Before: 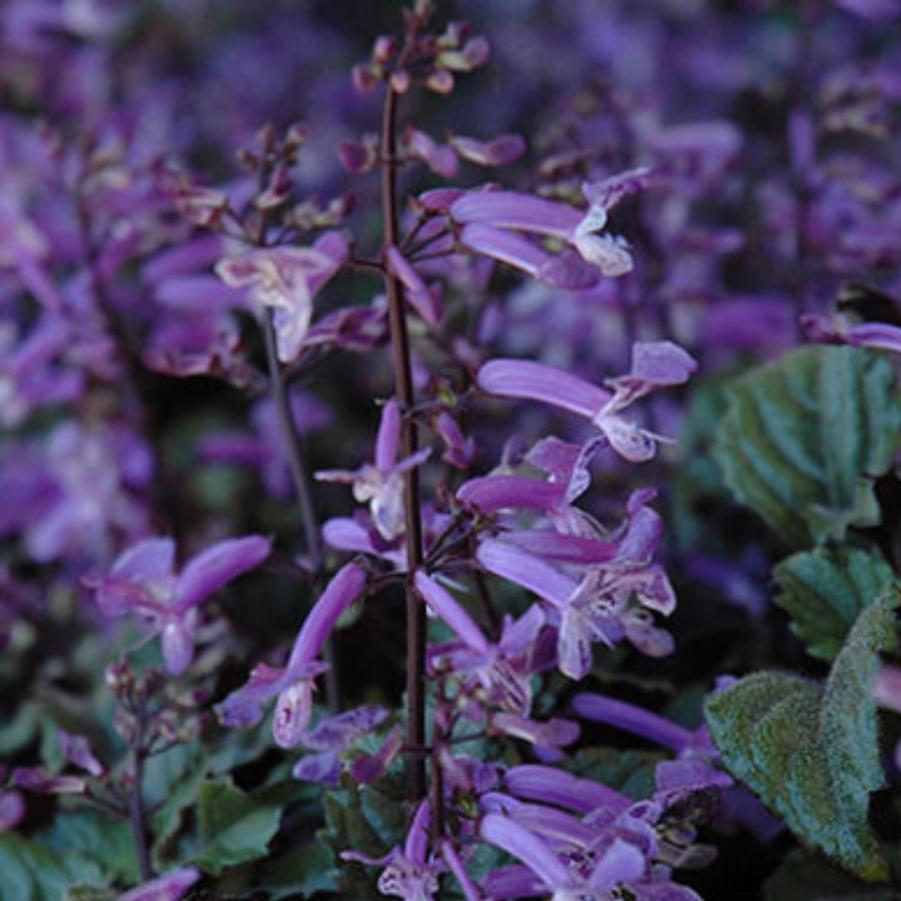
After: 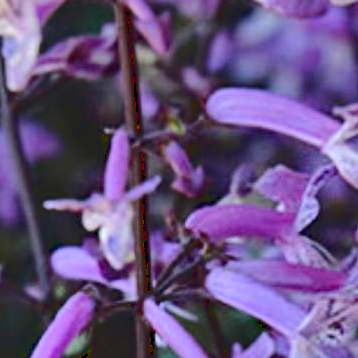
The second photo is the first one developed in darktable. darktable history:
haze removal: compatibility mode true, adaptive false
crop: left 30.169%, top 30.093%, right 30.028%, bottom 30.153%
shadows and highlights: highlights color adjustment 49.56%, low approximation 0.01, soften with gaussian
tone curve: curves: ch0 [(0, 0) (0.003, 0.112) (0.011, 0.115) (0.025, 0.111) (0.044, 0.114) (0.069, 0.126) (0.1, 0.144) (0.136, 0.164) (0.177, 0.196) (0.224, 0.249) (0.277, 0.316) (0.335, 0.401) (0.399, 0.487) (0.468, 0.571) (0.543, 0.647) (0.623, 0.728) (0.709, 0.795) (0.801, 0.866) (0.898, 0.933) (1, 1)]
